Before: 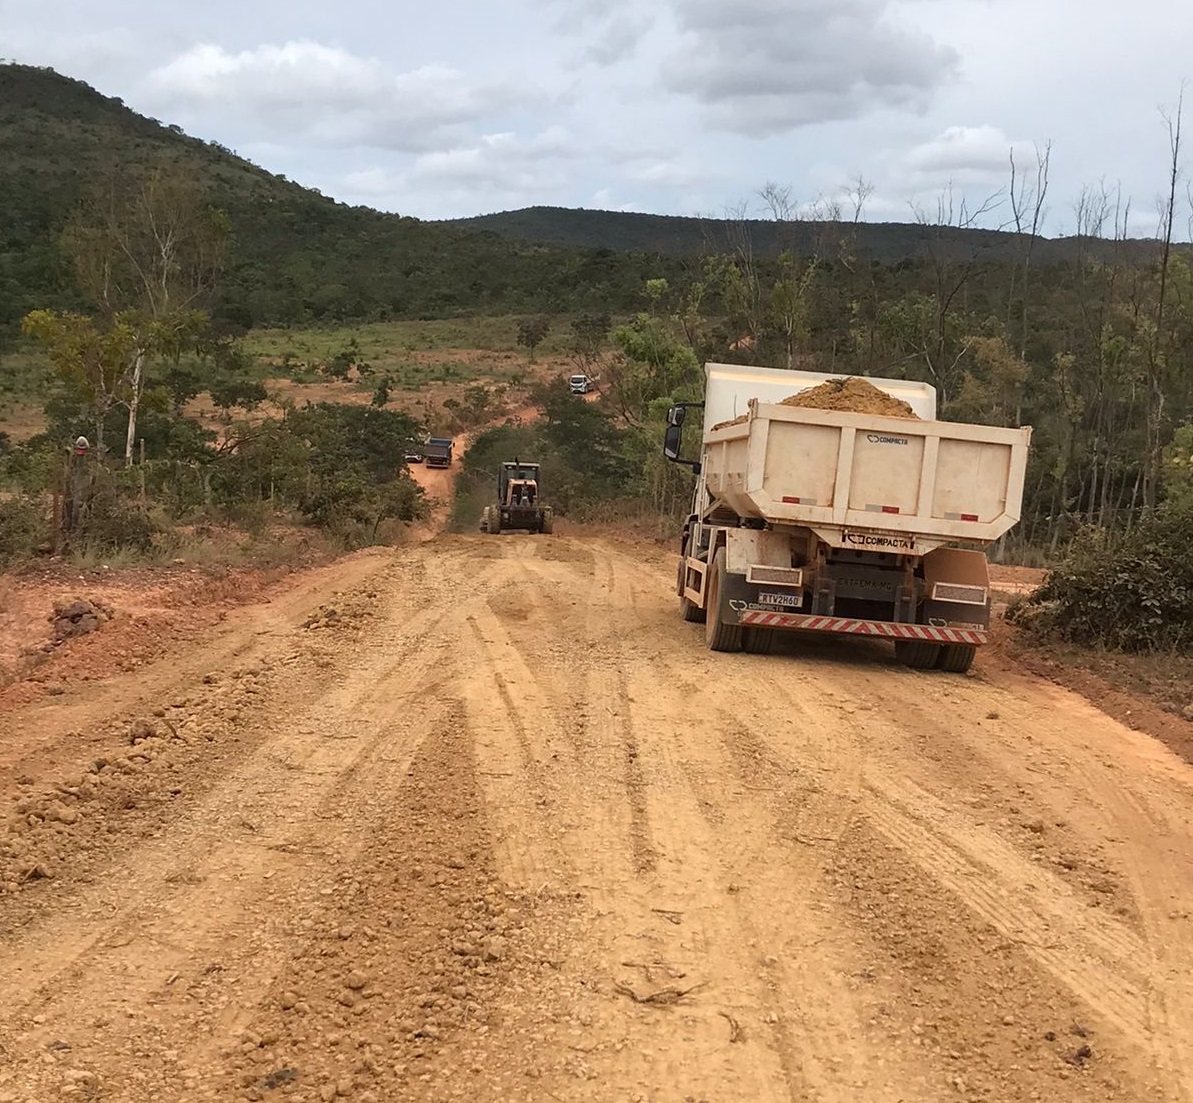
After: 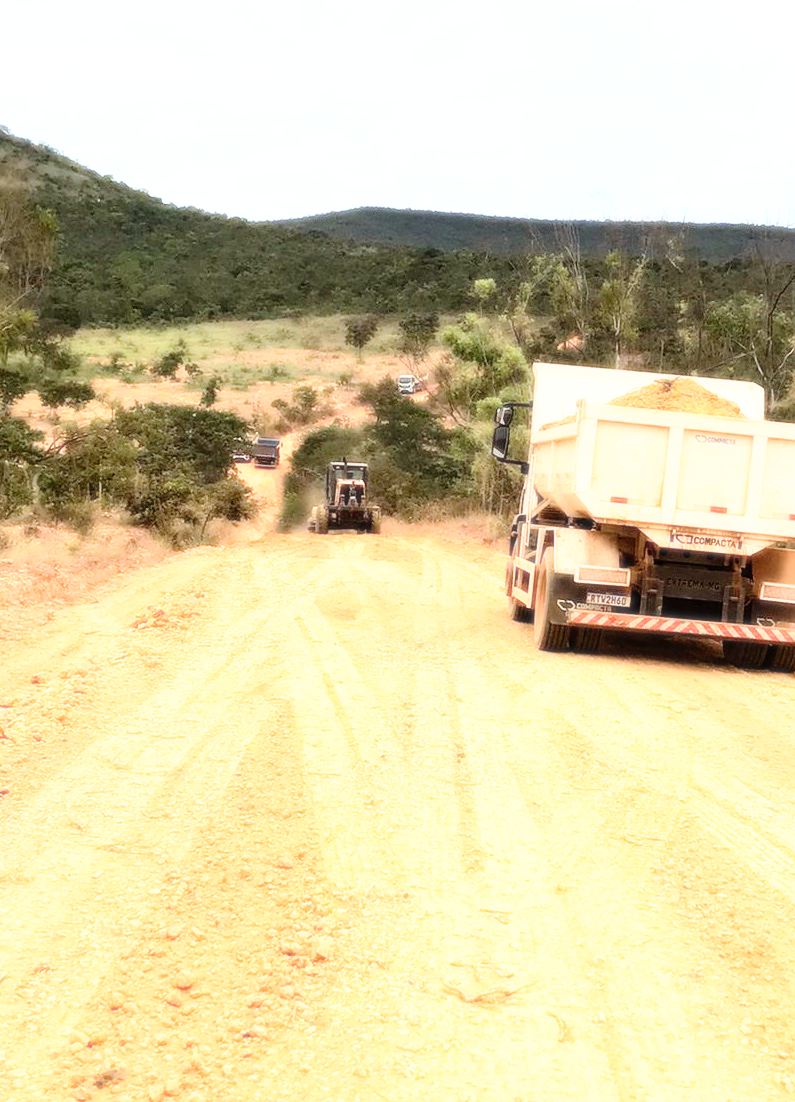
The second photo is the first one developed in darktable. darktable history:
bloom: size 0%, threshold 54.82%, strength 8.31%
base curve: curves: ch0 [(0, 0) (0.012, 0.01) (0.073, 0.168) (0.31, 0.711) (0.645, 0.957) (1, 1)], preserve colors none
crop and rotate: left 14.436%, right 18.898%
